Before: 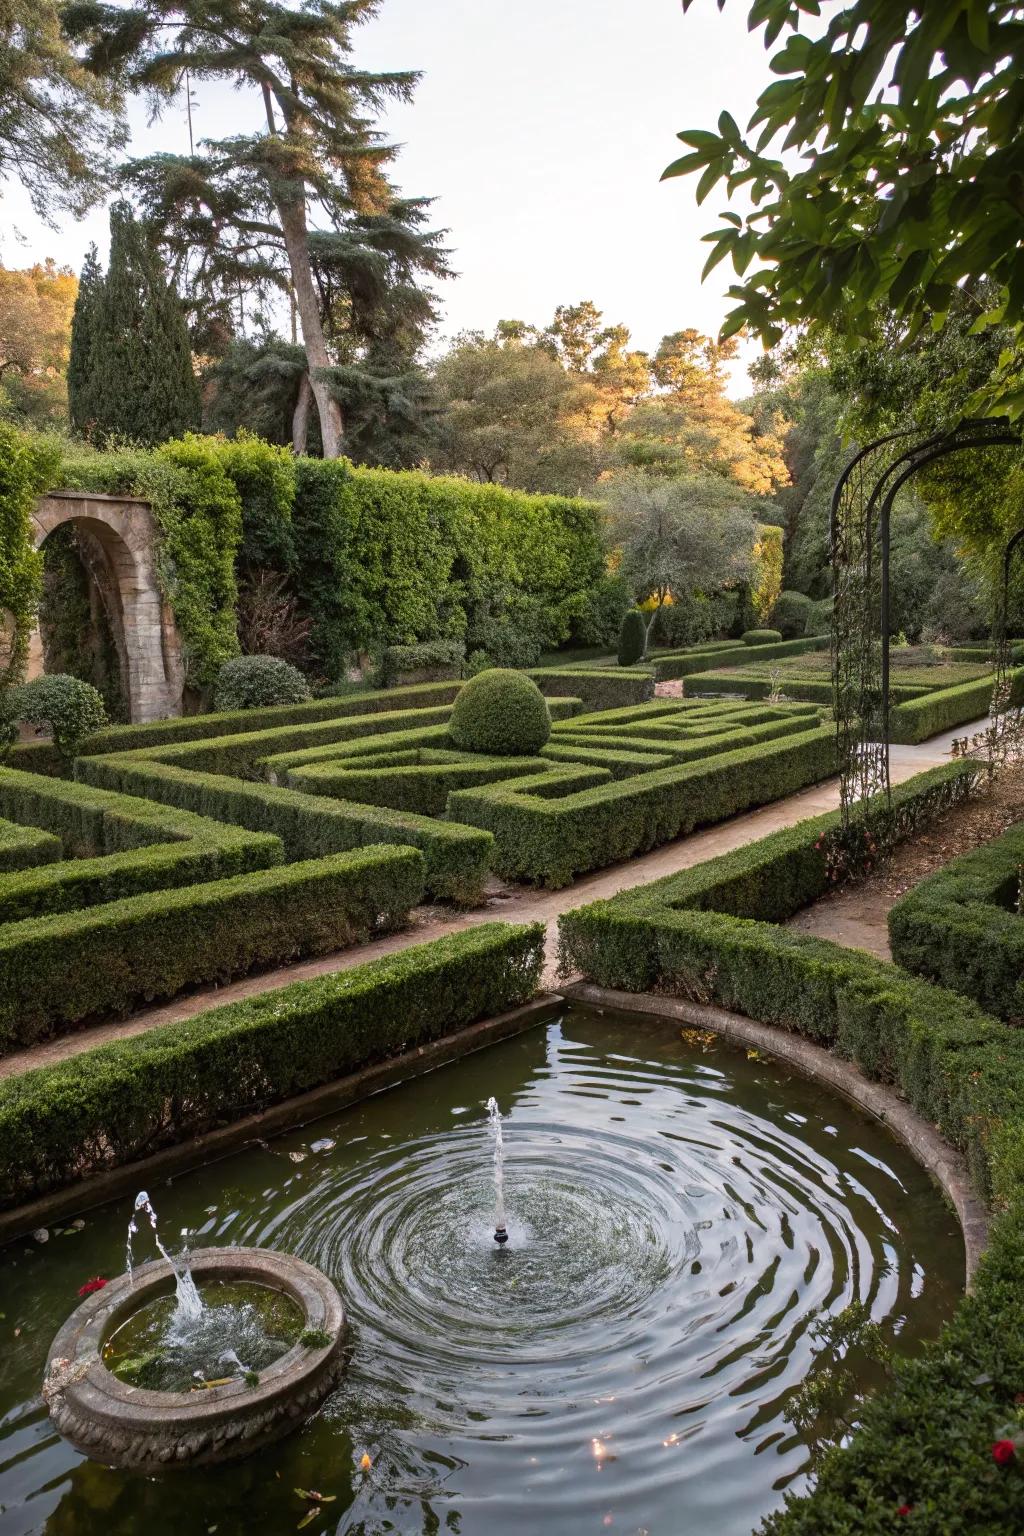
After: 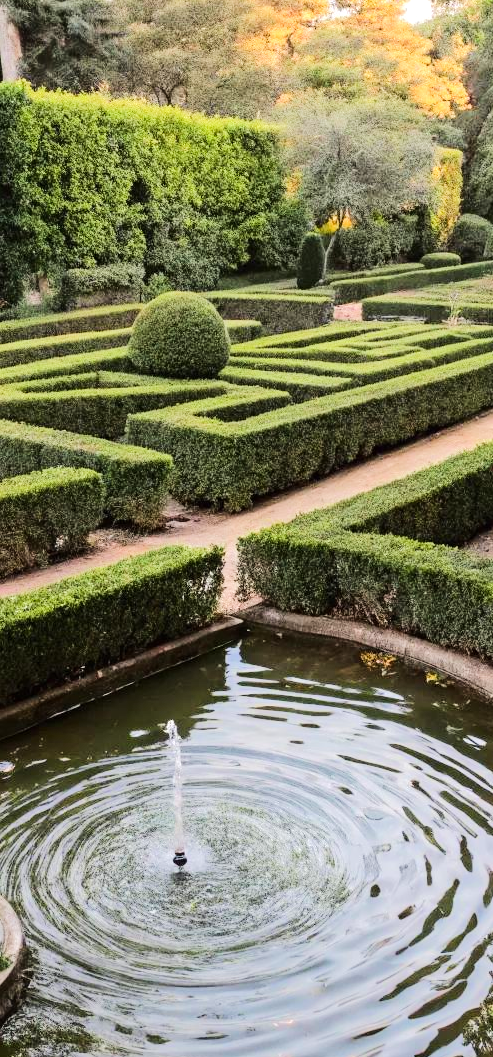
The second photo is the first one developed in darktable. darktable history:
crop: left 31.402%, top 24.555%, right 20.424%, bottom 6.571%
tone equalizer: -7 EV 0.141 EV, -6 EV 0.566 EV, -5 EV 1.13 EV, -4 EV 1.35 EV, -3 EV 1.16 EV, -2 EV 0.6 EV, -1 EV 0.162 EV, edges refinement/feathering 500, mask exposure compensation -1.57 EV, preserve details no
